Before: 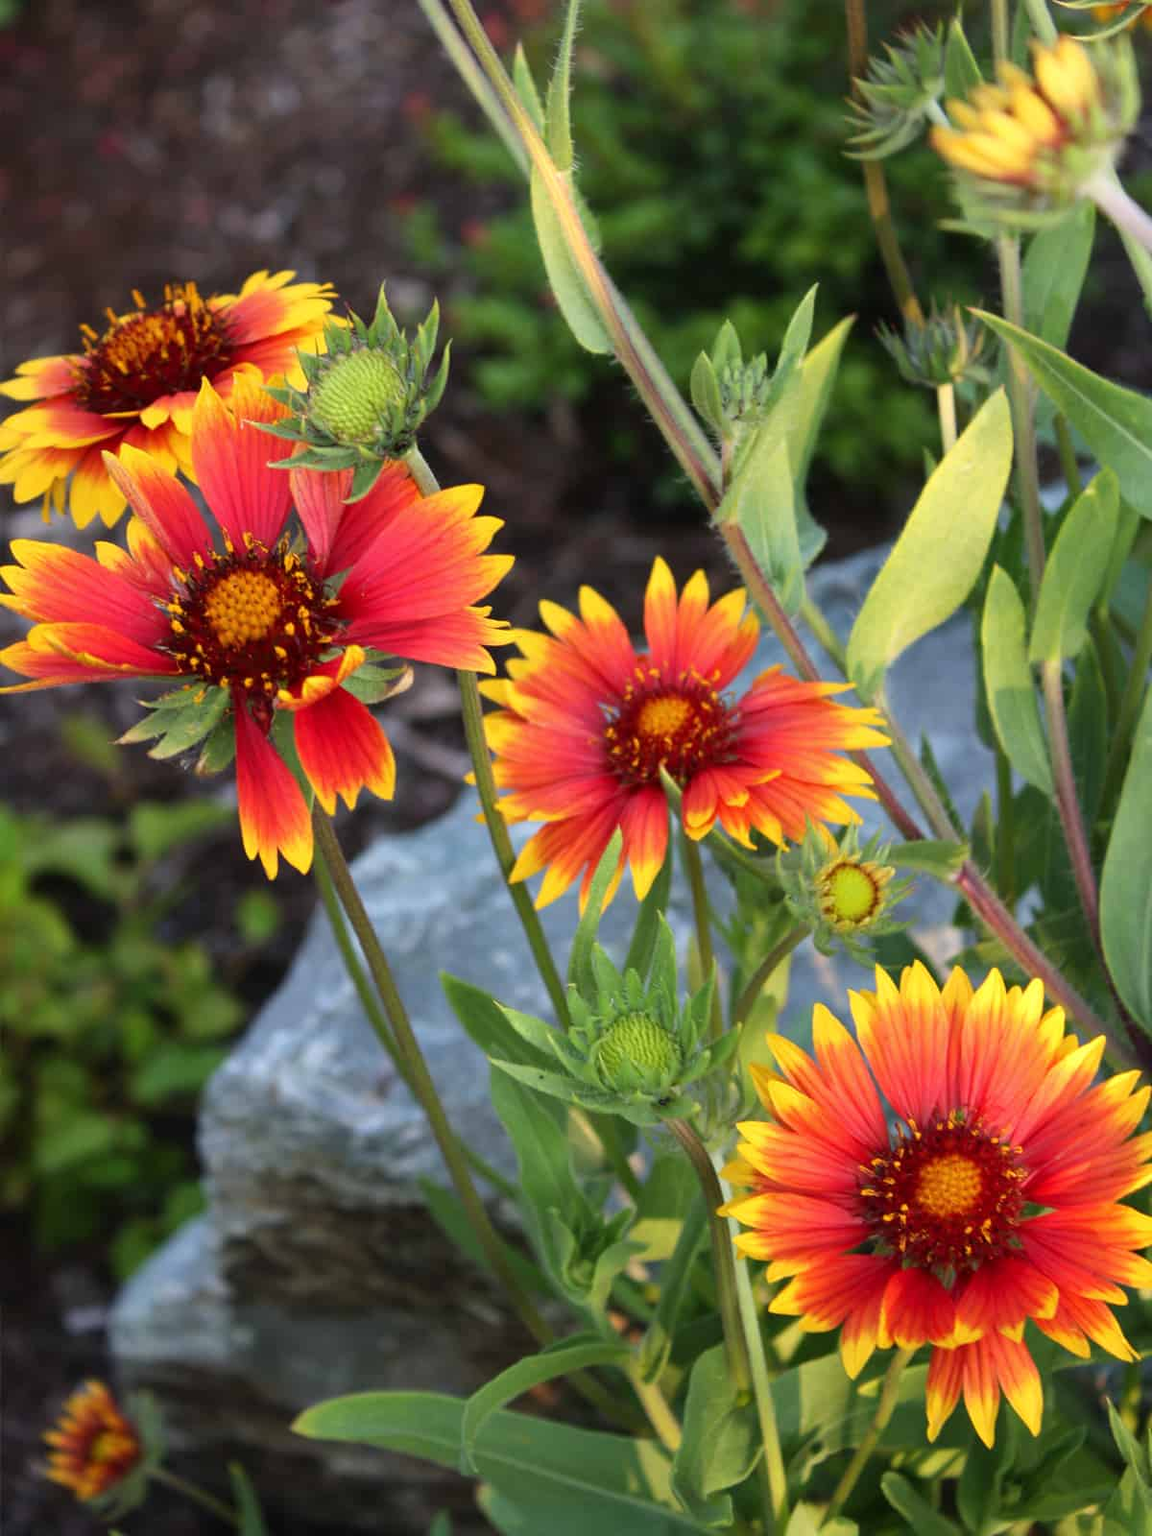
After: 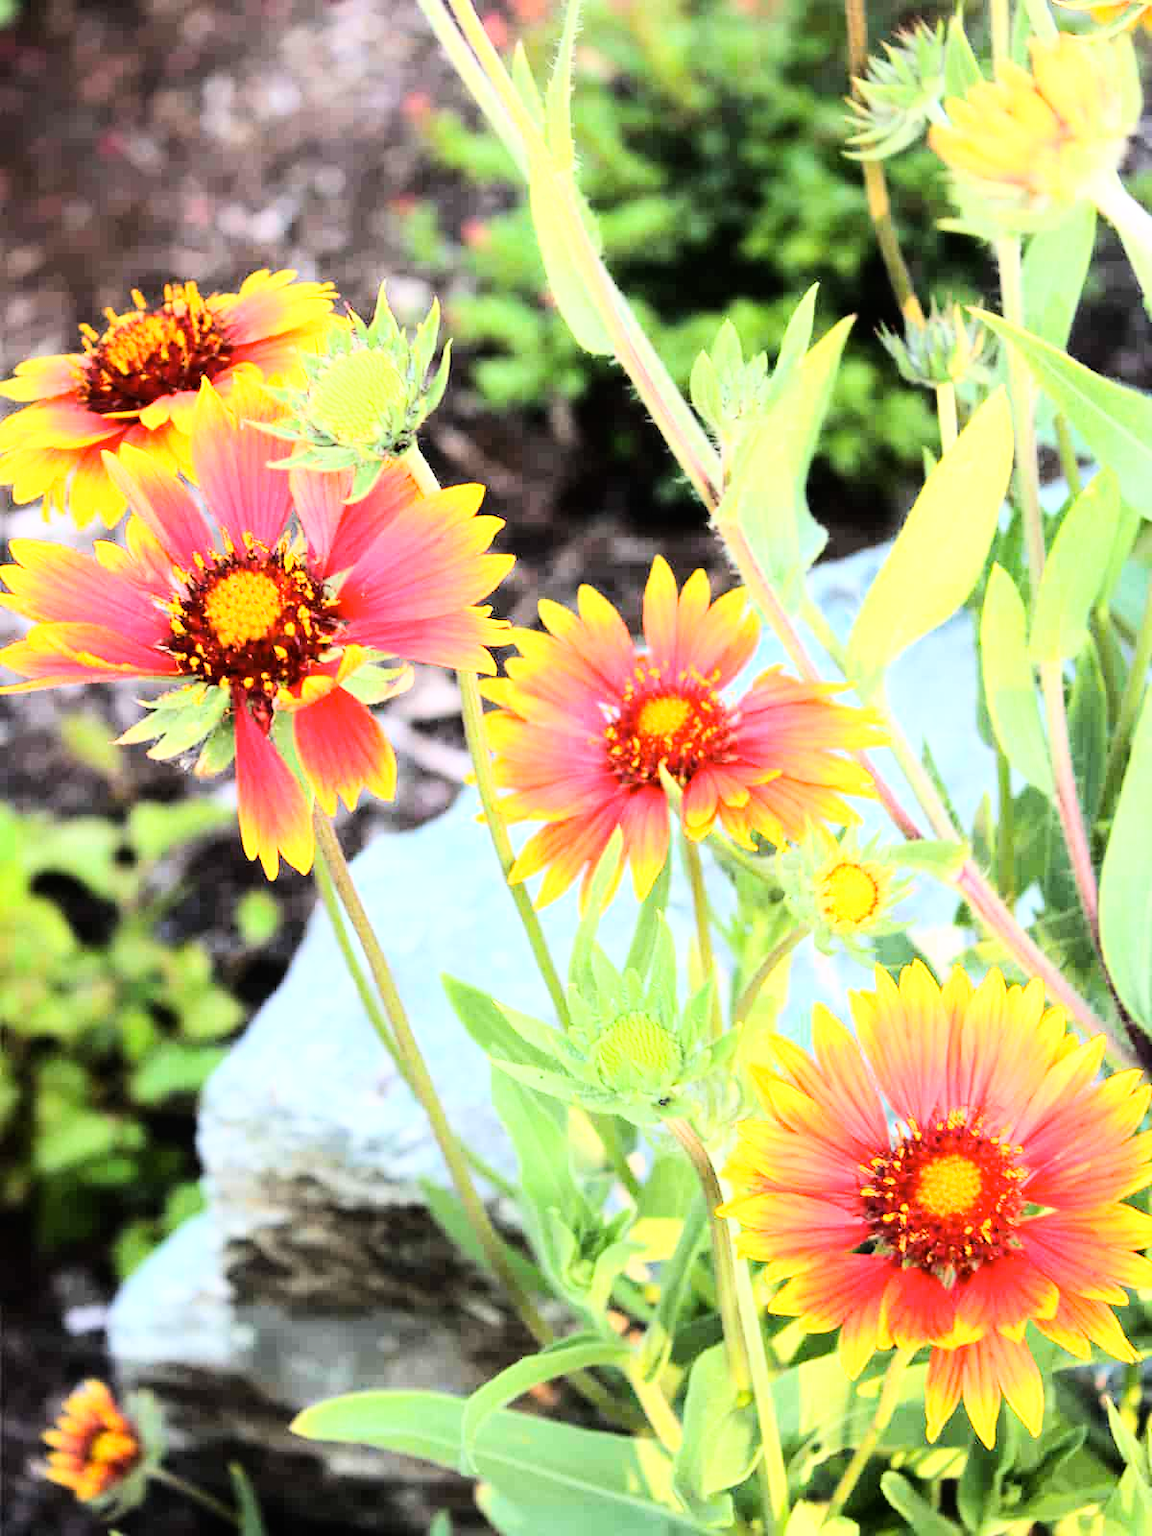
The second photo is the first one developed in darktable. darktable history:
tone equalizer: -8 EV -1.06 EV, -7 EV -1.03 EV, -6 EV -0.875 EV, -5 EV -0.595 EV, -3 EV 0.599 EV, -2 EV 0.871 EV, -1 EV 1.01 EV, +0 EV 1.08 EV, mask exposure compensation -0.51 EV
base curve: curves: ch0 [(0, 0) (0.007, 0.004) (0.027, 0.03) (0.046, 0.07) (0.207, 0.54) (0.442, 0.872) (0.673, 0.972) (1, 1)]
